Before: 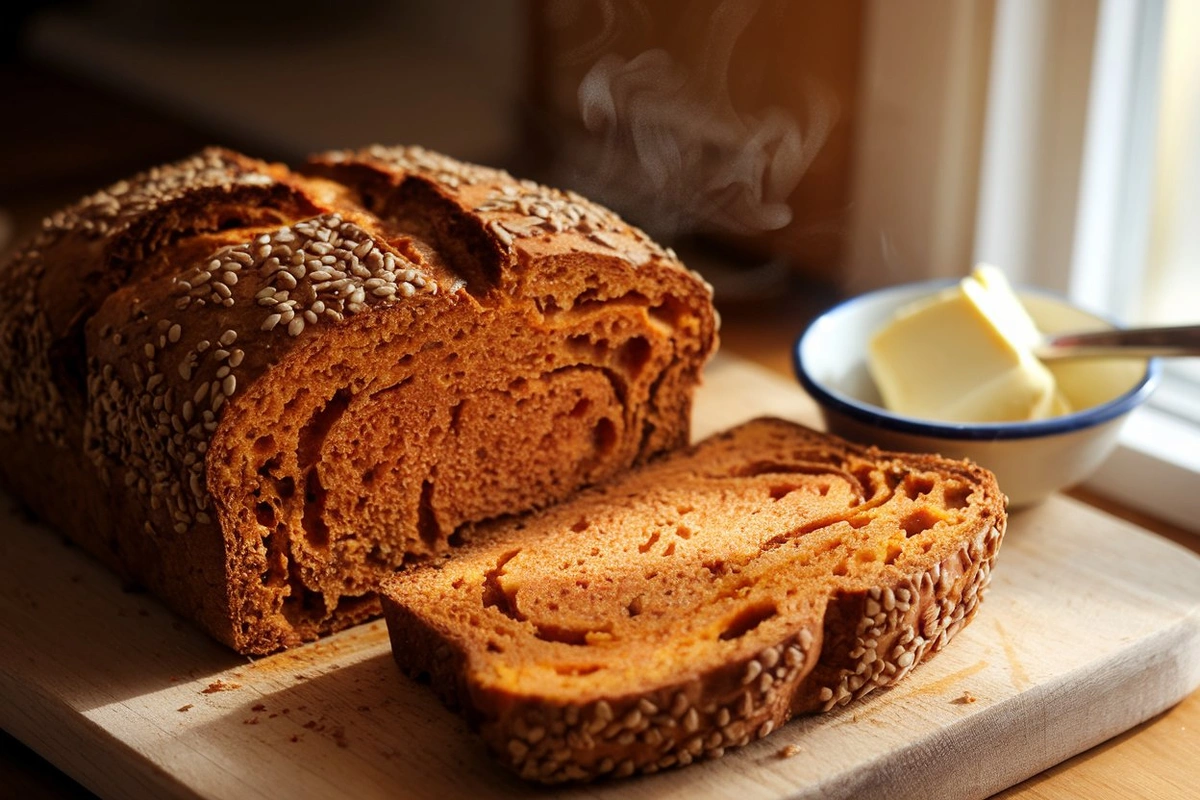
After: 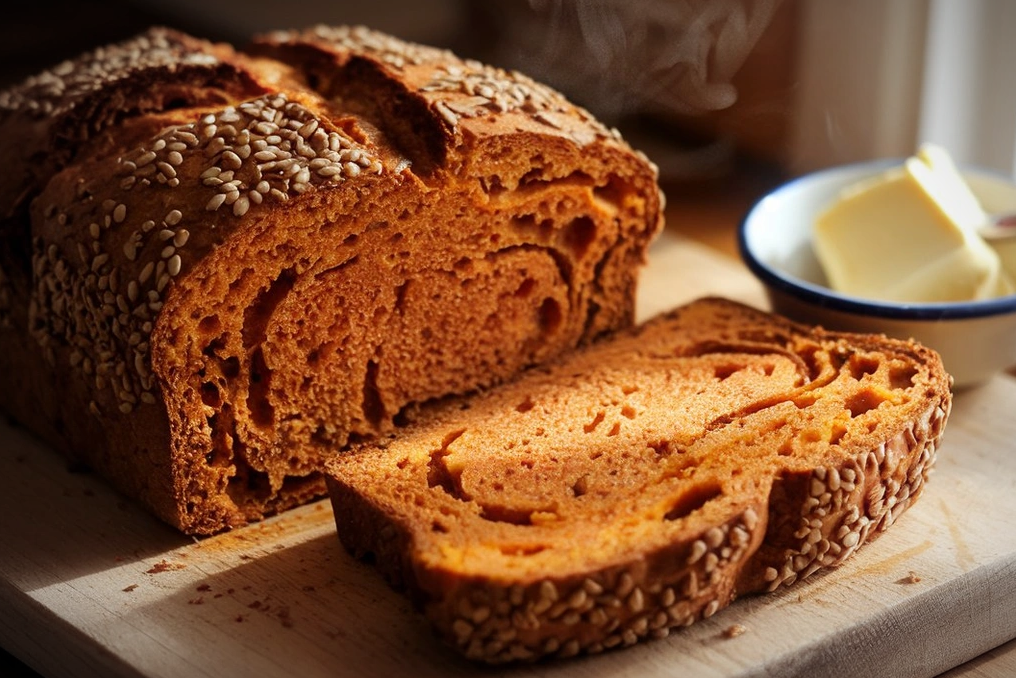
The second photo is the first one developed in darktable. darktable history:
crop and rotate: left 4.631%, top 15.235%, right 10.679%
vignetting: fall-off start 81.3%, fall-off radius 62.51%, automatic ratio true, width/height ratio 1.422, unbound false
